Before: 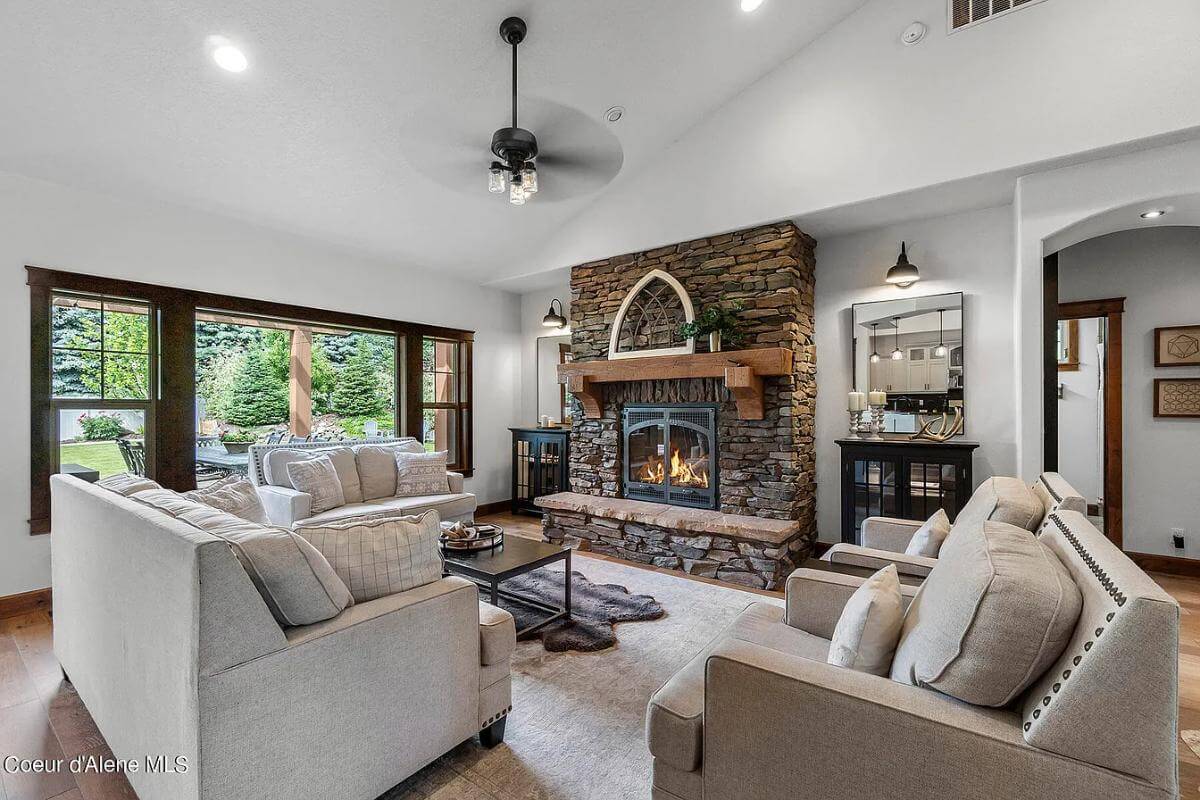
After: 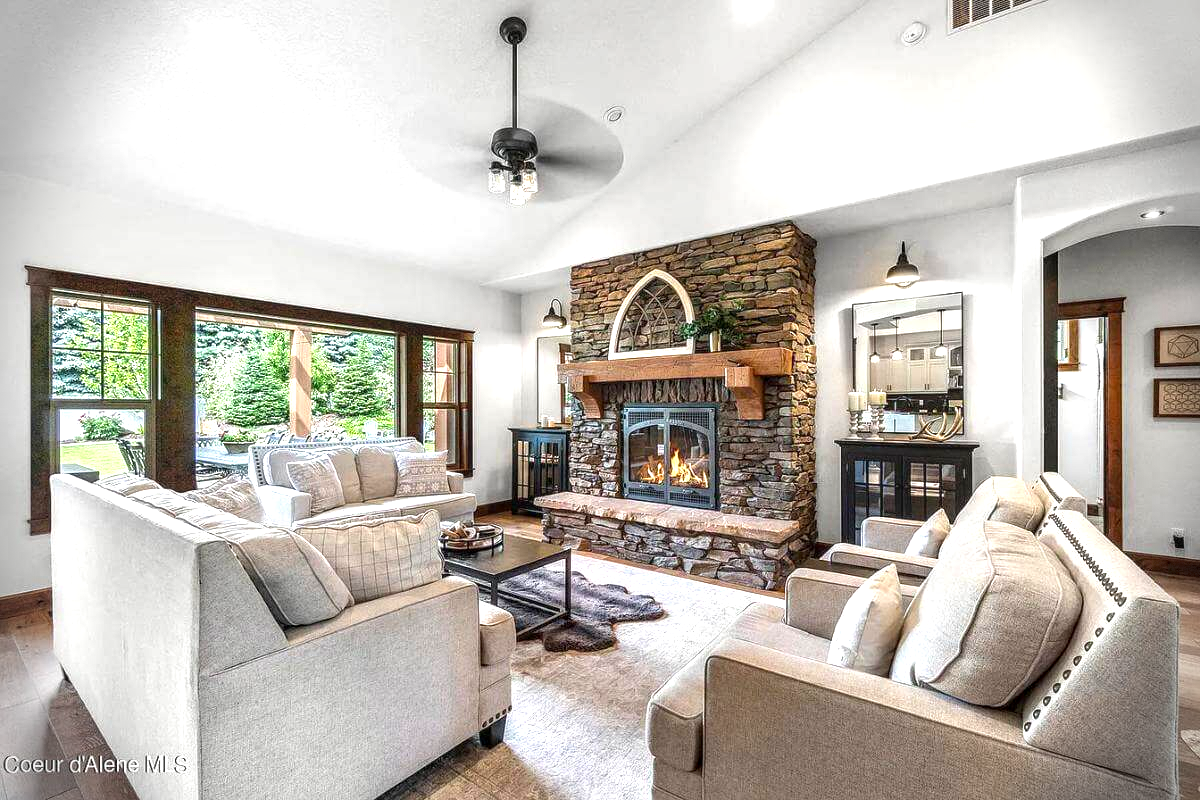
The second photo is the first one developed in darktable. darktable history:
local contrast: on, module defaults
color calibration: illuminant same as pipeline (D50), adaptation XYZ, x 0.347, y 0.358, temperature 5020.45 K
vignetting: fall-off start 87.88%, fall-off radius 24.29%, dithering 8-bit output
exposure: black level correction 0, exposure 0.93 EV, compensate highlight preservation false
color correction: highlights b* 0.009, saturation 1.07
